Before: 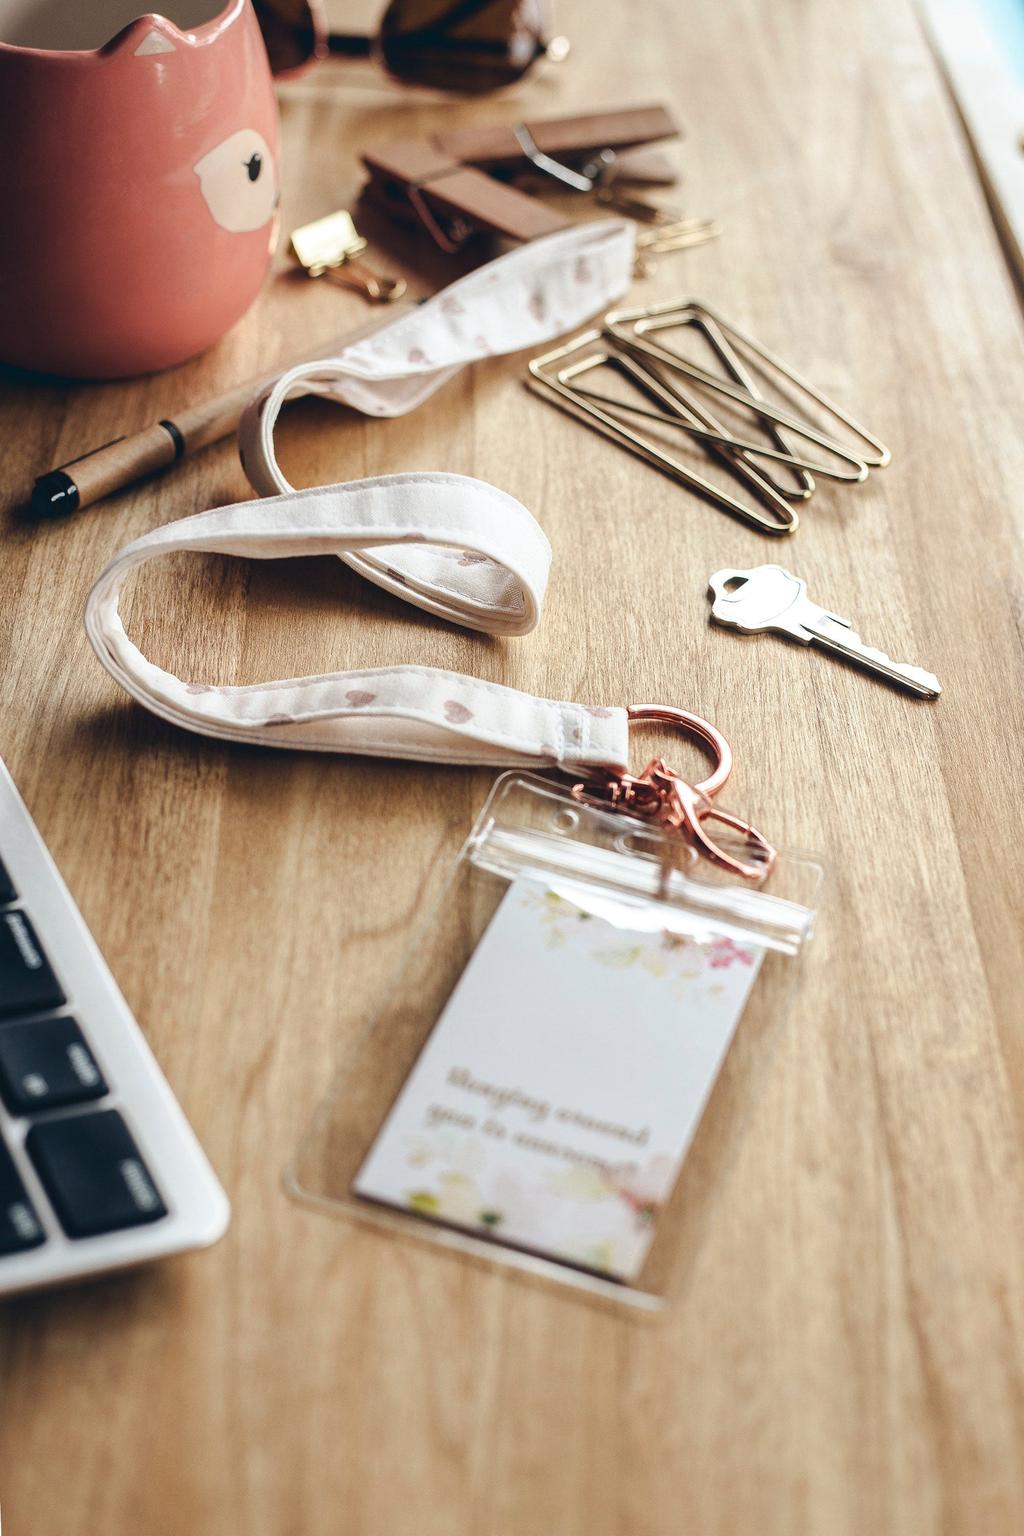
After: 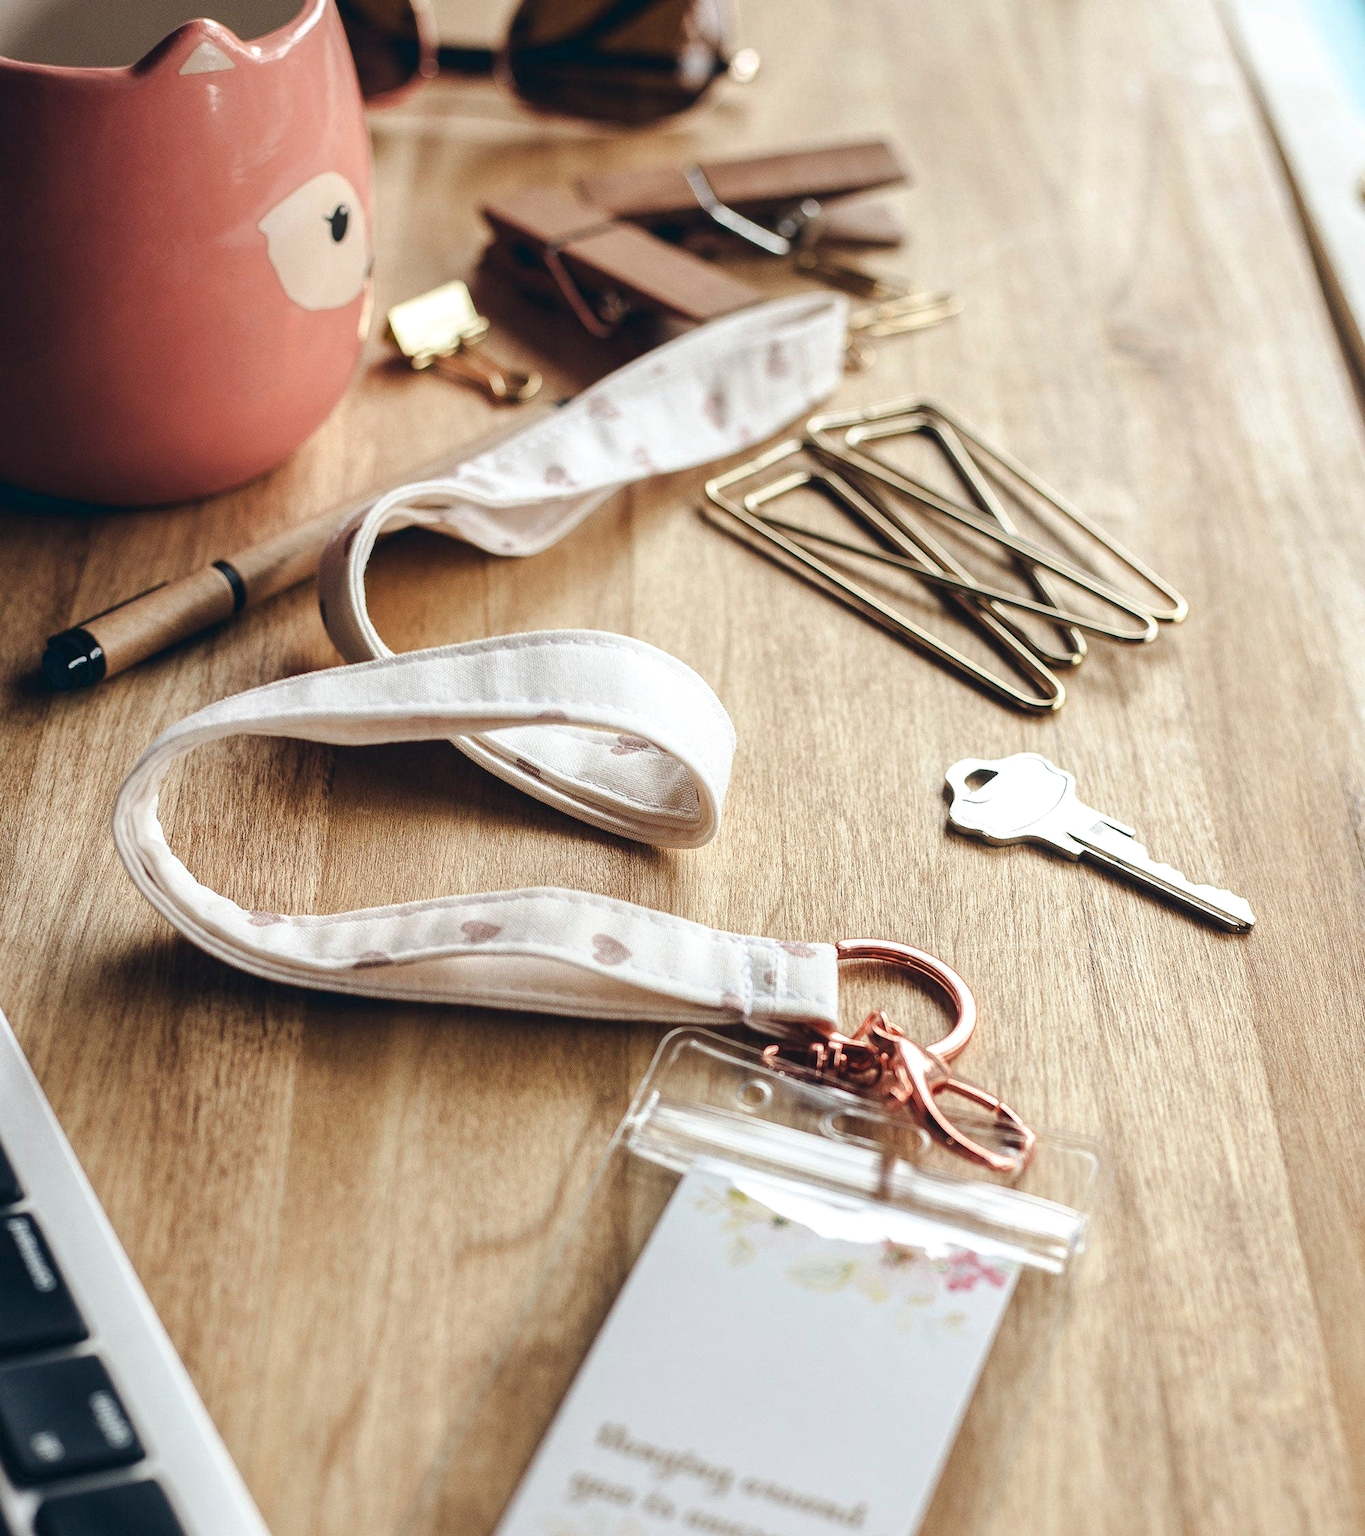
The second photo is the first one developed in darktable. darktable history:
crop: bottom 24.988%
local contrast: highlights 100%, shadows 100%, detail 120%, midtone range 0.2
